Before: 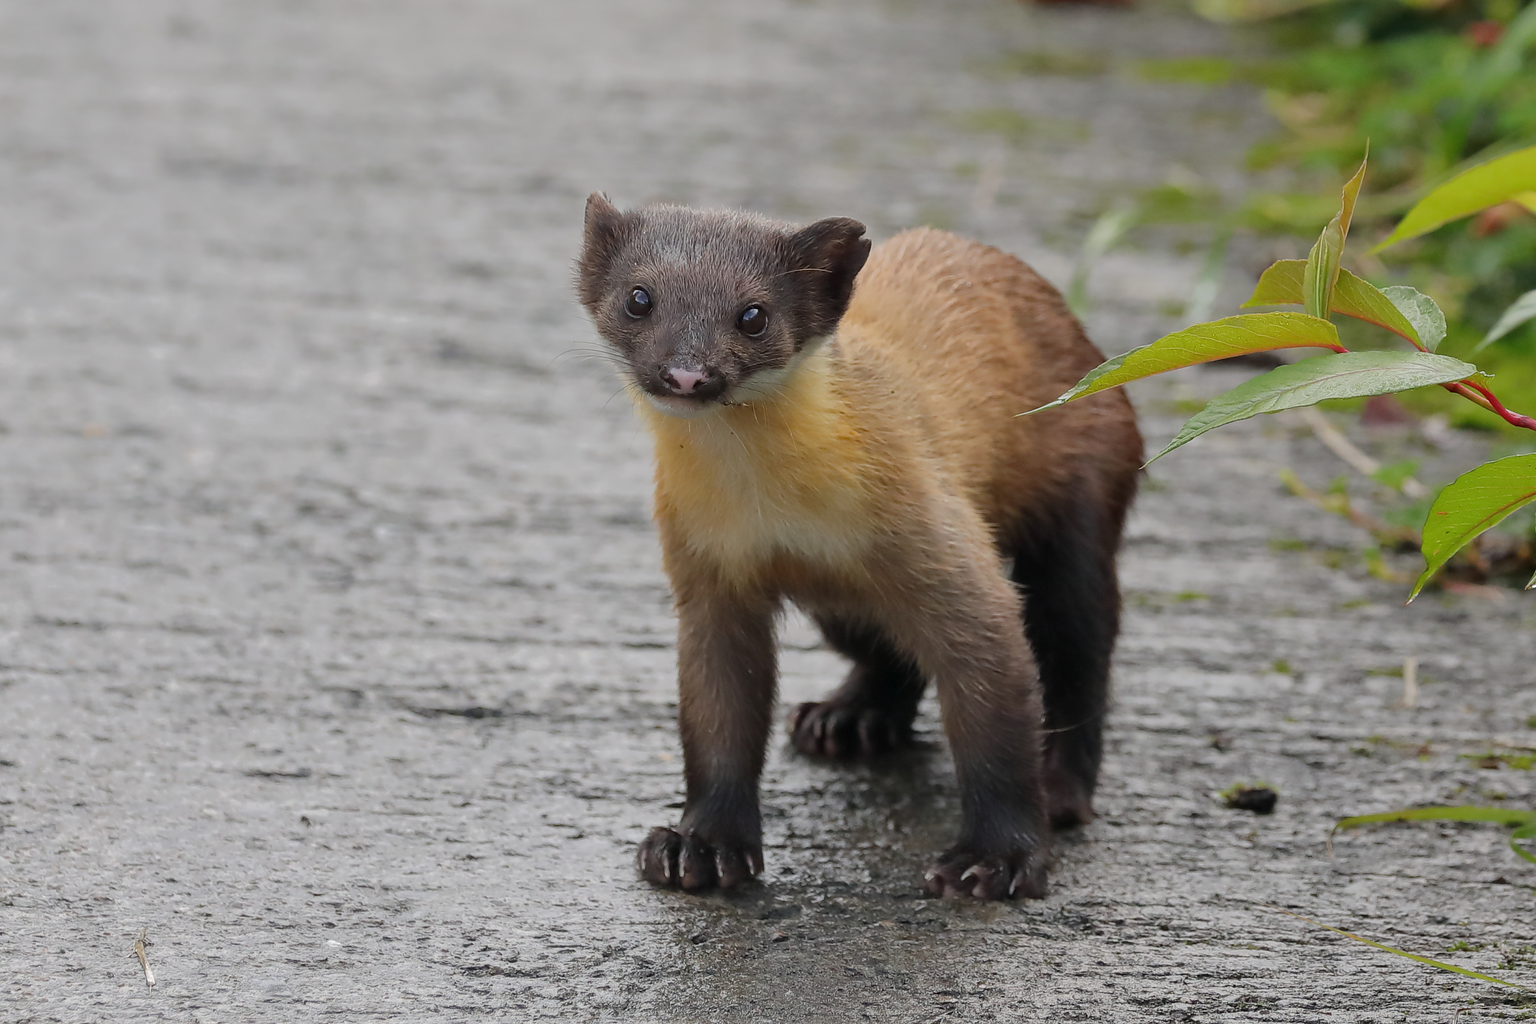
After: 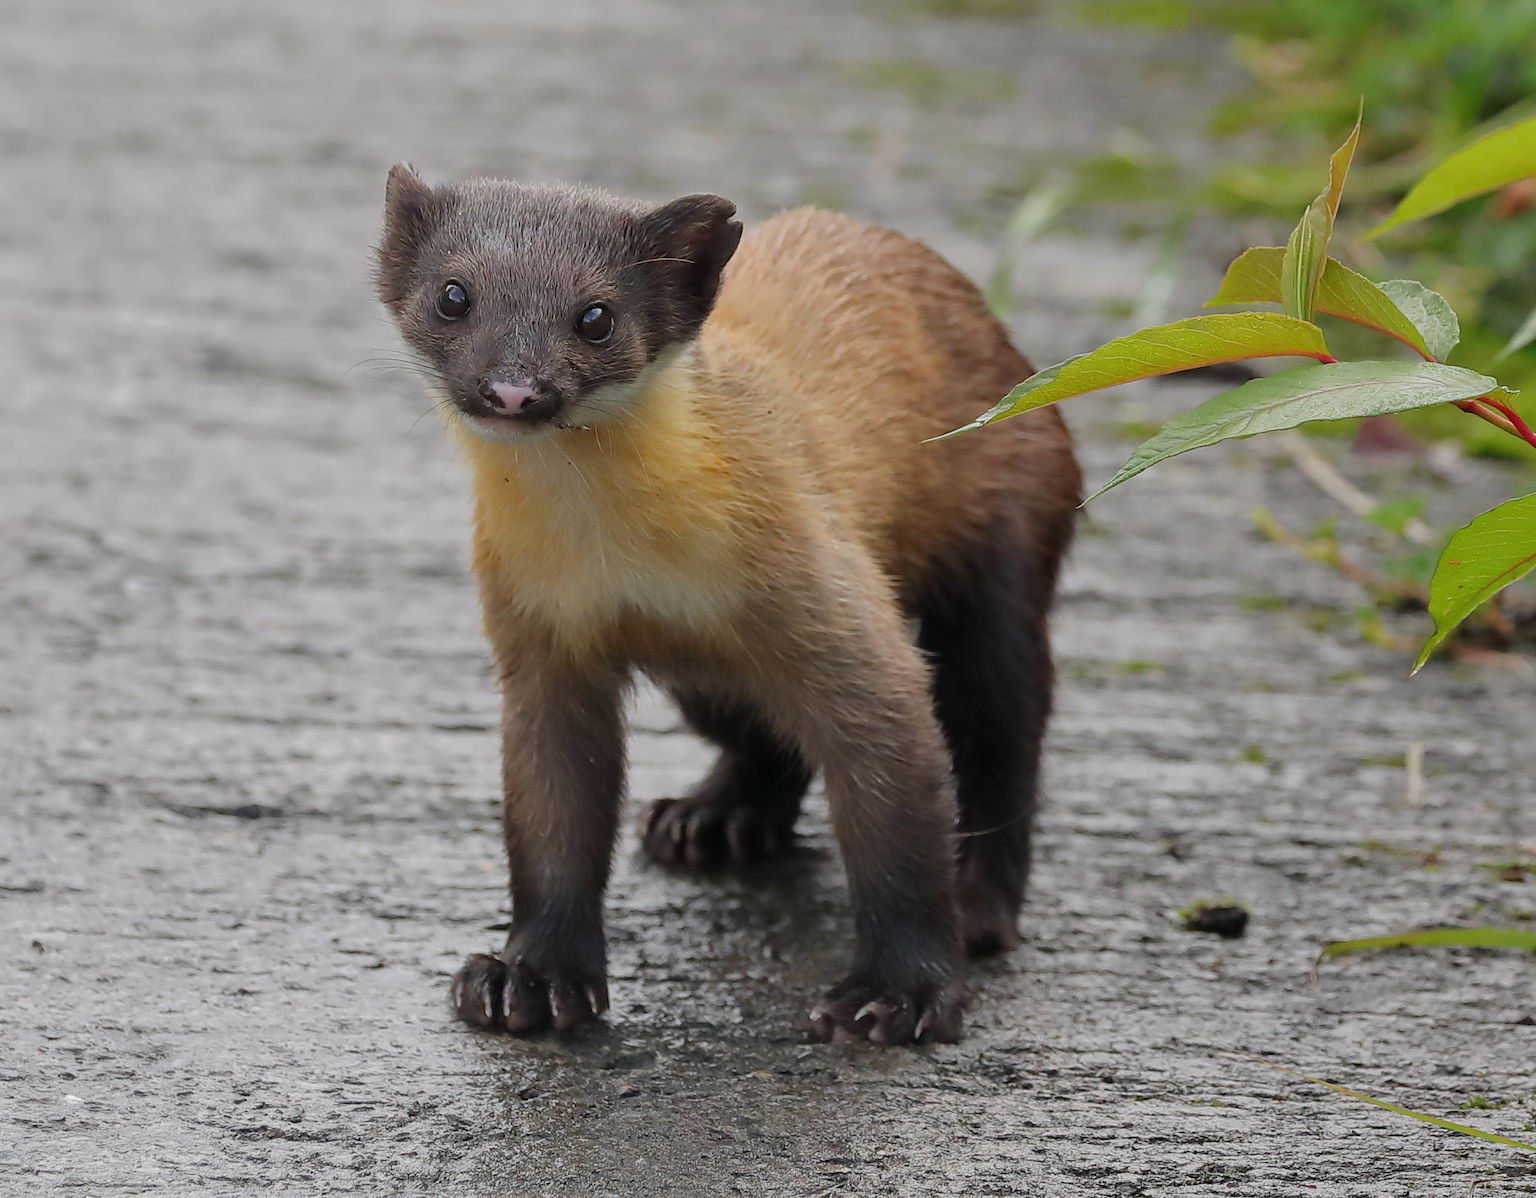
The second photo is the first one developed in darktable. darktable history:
crop and rotate: left 17.926%, top 6.002%, right 1.799%
